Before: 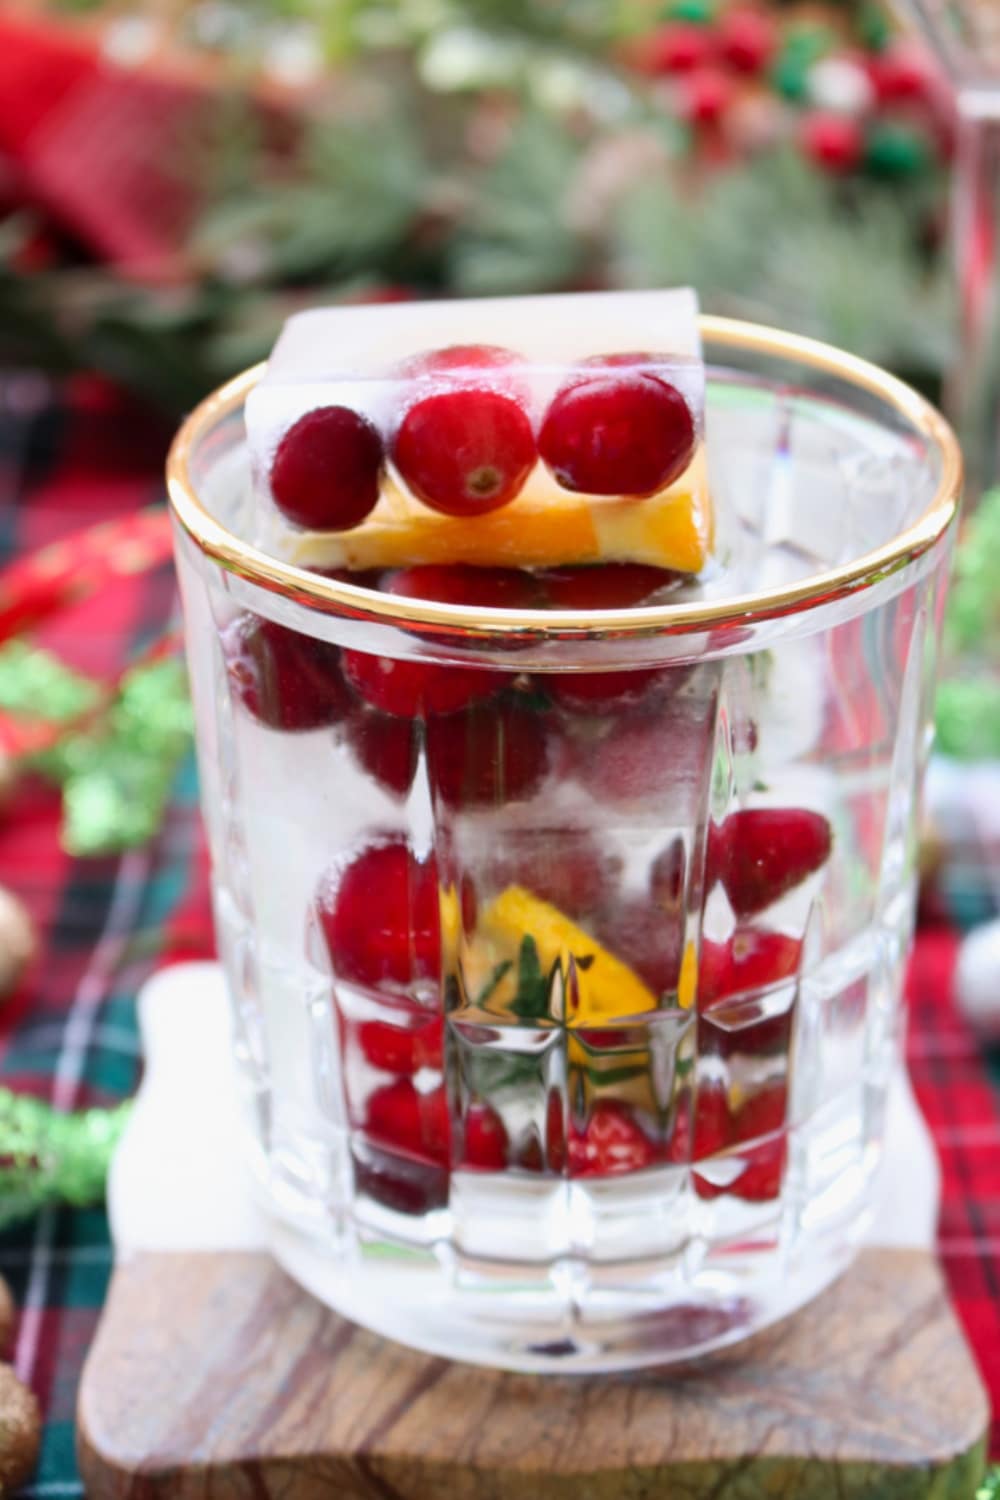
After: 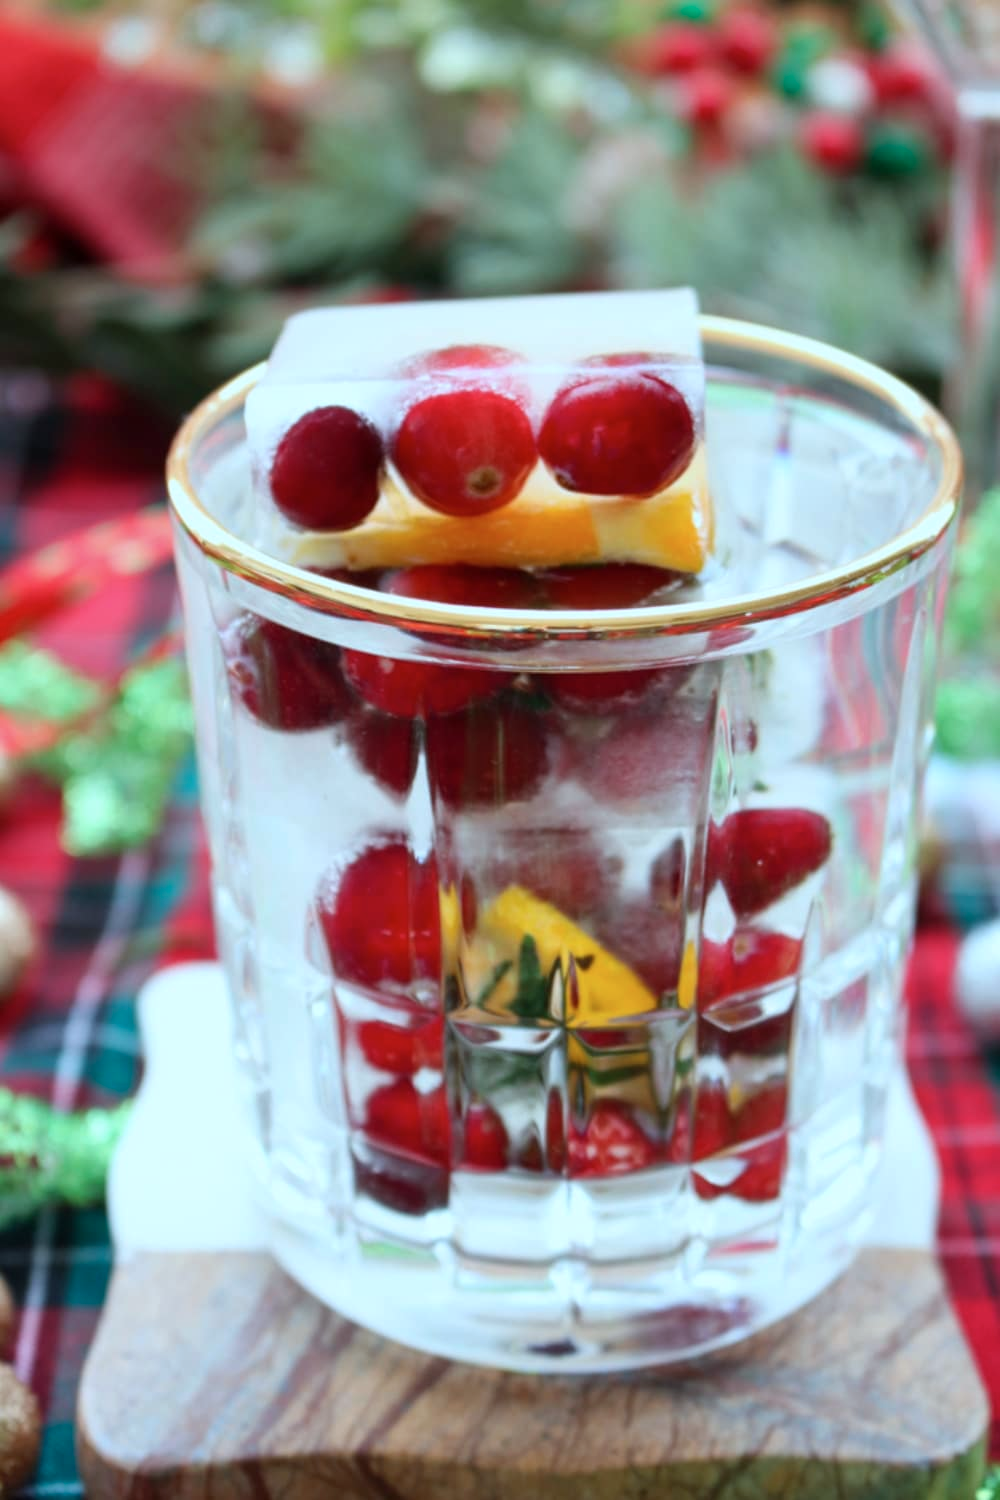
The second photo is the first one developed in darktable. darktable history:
color correction: highlights a* -10.15, highlights b* -9.8
